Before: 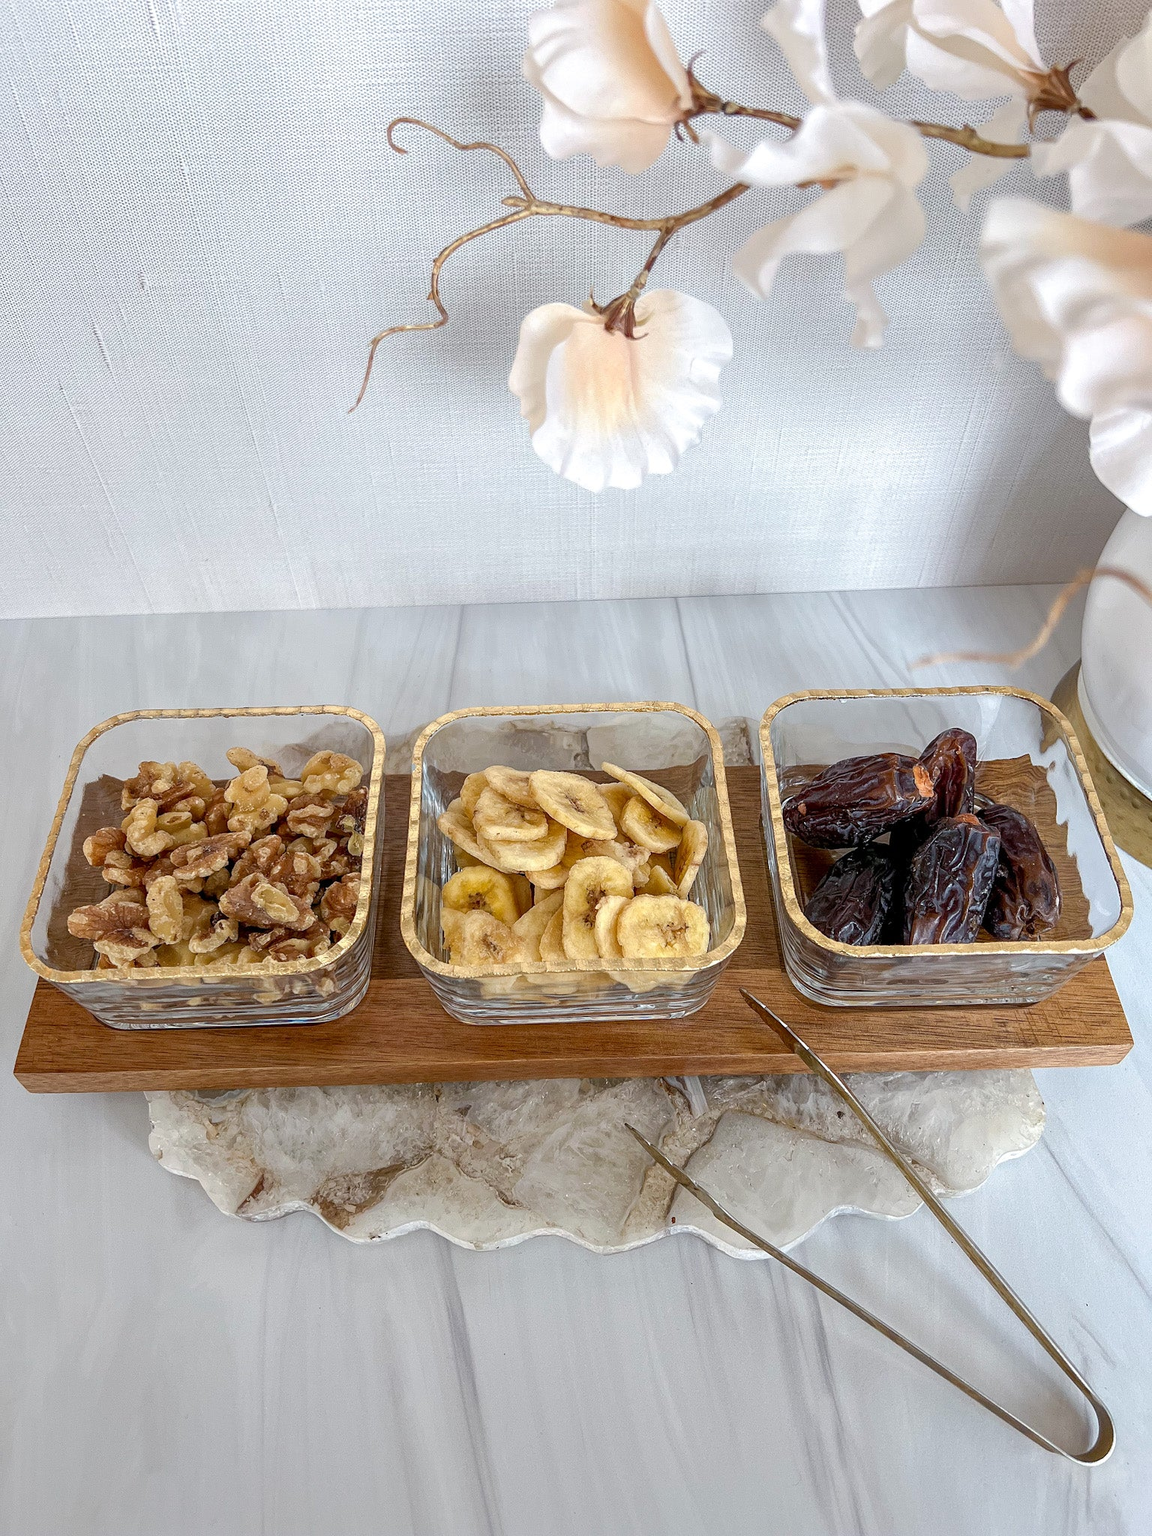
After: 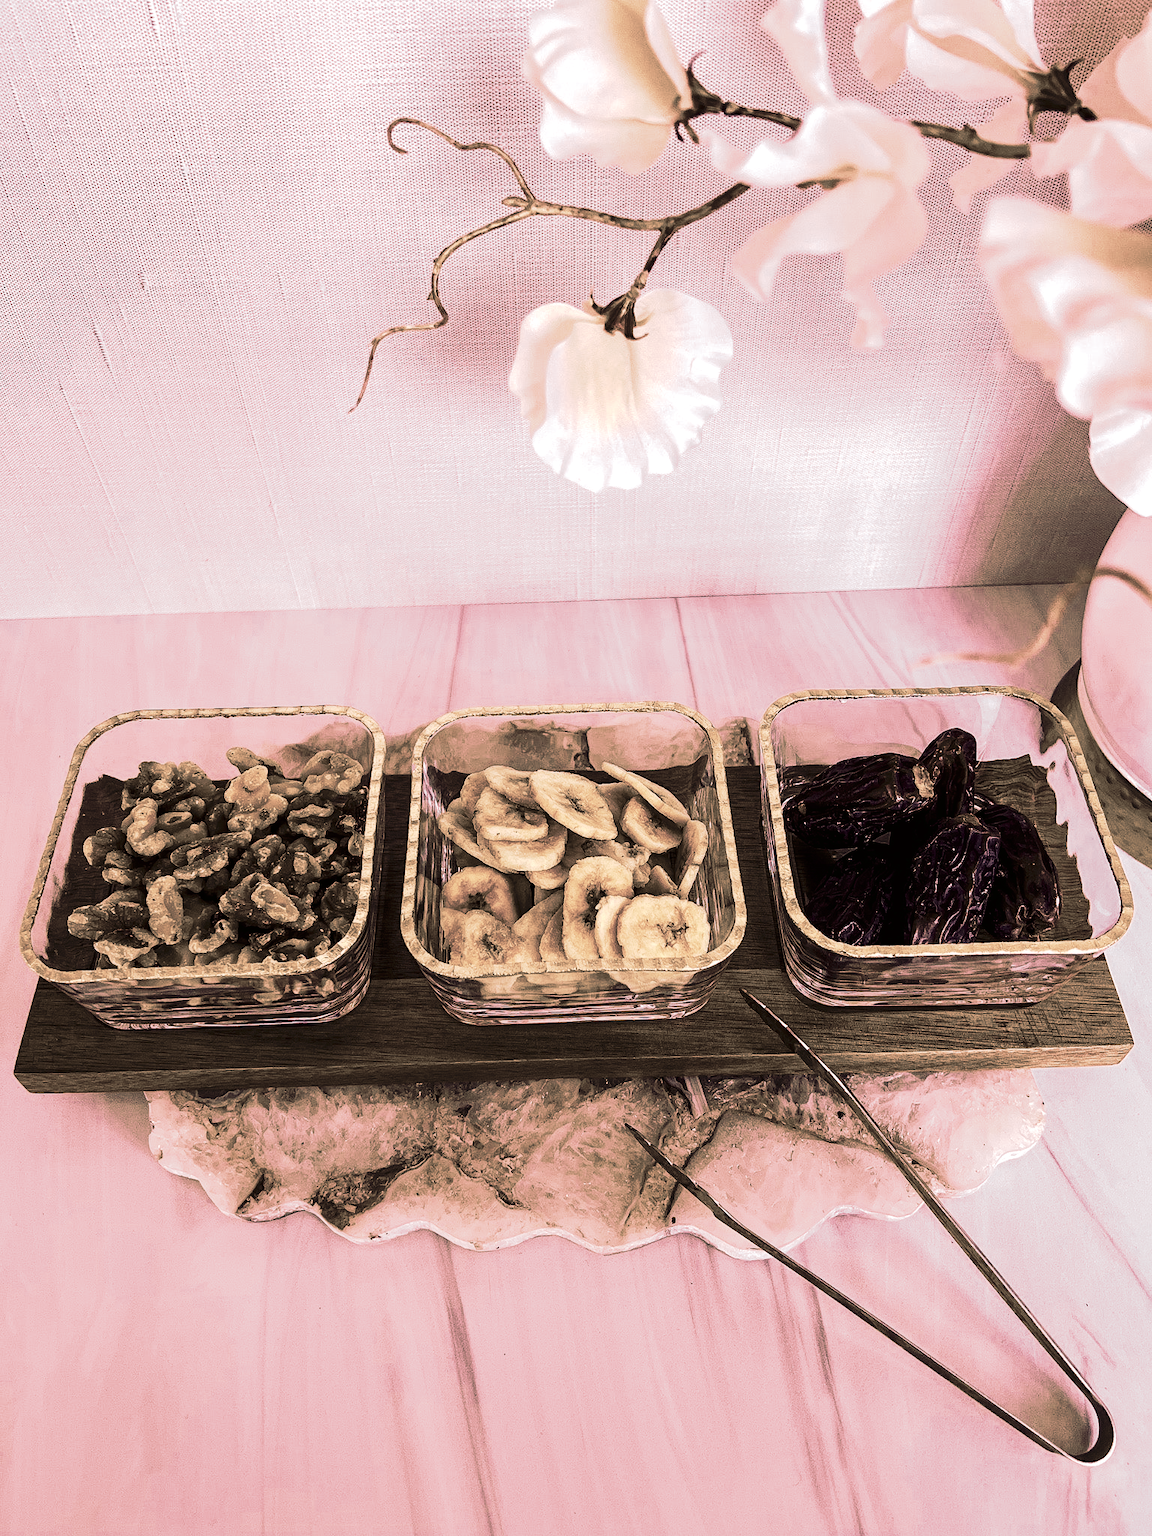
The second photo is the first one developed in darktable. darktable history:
tone curve: curves: ch0 [(0, 0) (0.003, 0.005) (0.011, 0.006) (0.025, 0.004) (0.044, 0.004) (0.069, 0.007) (0.1, 0.014) (0.136, 0.018) (0.177, 0.034) (0.224, 0.065) (0.277, 0.089) (0.335, 0.143) (0.399, 0.219) (0.468, 0.327) (0.543, 0.455) (0.623, 0.63) (0.709, 0.786) (0.801, 0.87) (0.898, 0.922) (1, 1)], preserve colors none
color look up table: target L [97.32, 93.88, 76.67, 79.6, 78.88, 74.4, 73.16, 65.92, 64.3, 62.83, 59.46, 45.08, 37.97, 35.93, 34.45, 9.781, 200.42, 101.54, 81.94, 70.3, 73.59, 57.03, 57.37, 59.52, 45.11, 45.66, 40.91, 17.98, 64.64, 57.13, 74.39, 54.4, 40.21, 53.6, 45.04, 56.36, 32.59, 39.95, 30.57, 27.72, 13.6, 31.36, 5.83, 1.911, 82.71, 57.66, 59.1, 42.72, 35.27], target a [-2.28, 0.003, -2.989, 0.247, 12.21, 7.286, 7.475, 6.532, 0.811, 1.031, 0.466, -0.318, -1.511, 4.74, 1.439, -0.937, 0, 0, 16.52, 15.75, 12.88, 6.198, 3.928, 9.695, 10.05, 3.189, 13.2, 10.68, 13.52, 4.77, 20.41, 10.46, 11.83, 12.96, 11.23, 4.353, 10.14, 12.32, 15.26, 19.63, 21.91, 12.45, 30.7, 12.68, -0.881, 3.749, 0.092, 7.888, 10.43], target b [36.31, 39.87, 9.208, 24.15, 13.45, 17.81, 16.56, 11.79, 9.819, 9.341, 5.469, 8.78, 7.628, 6.499, 3.308, 6.355, 0, -0.001, 23.8, 8.686, 16.94, 9.168, 8.747, 6.054, 8.564, 9.196, 9.353, 7.592, -2.321, -2.7, 5.876, -3.155, -8.392, -5.041, -3.465, 6.031, -4.733, -0.523, -7.445, -4.076, -10.01, -5.209, -18.18, 2.791, -0.317, -2.12, -0.342, -3.795, -5.564], num patches 49
